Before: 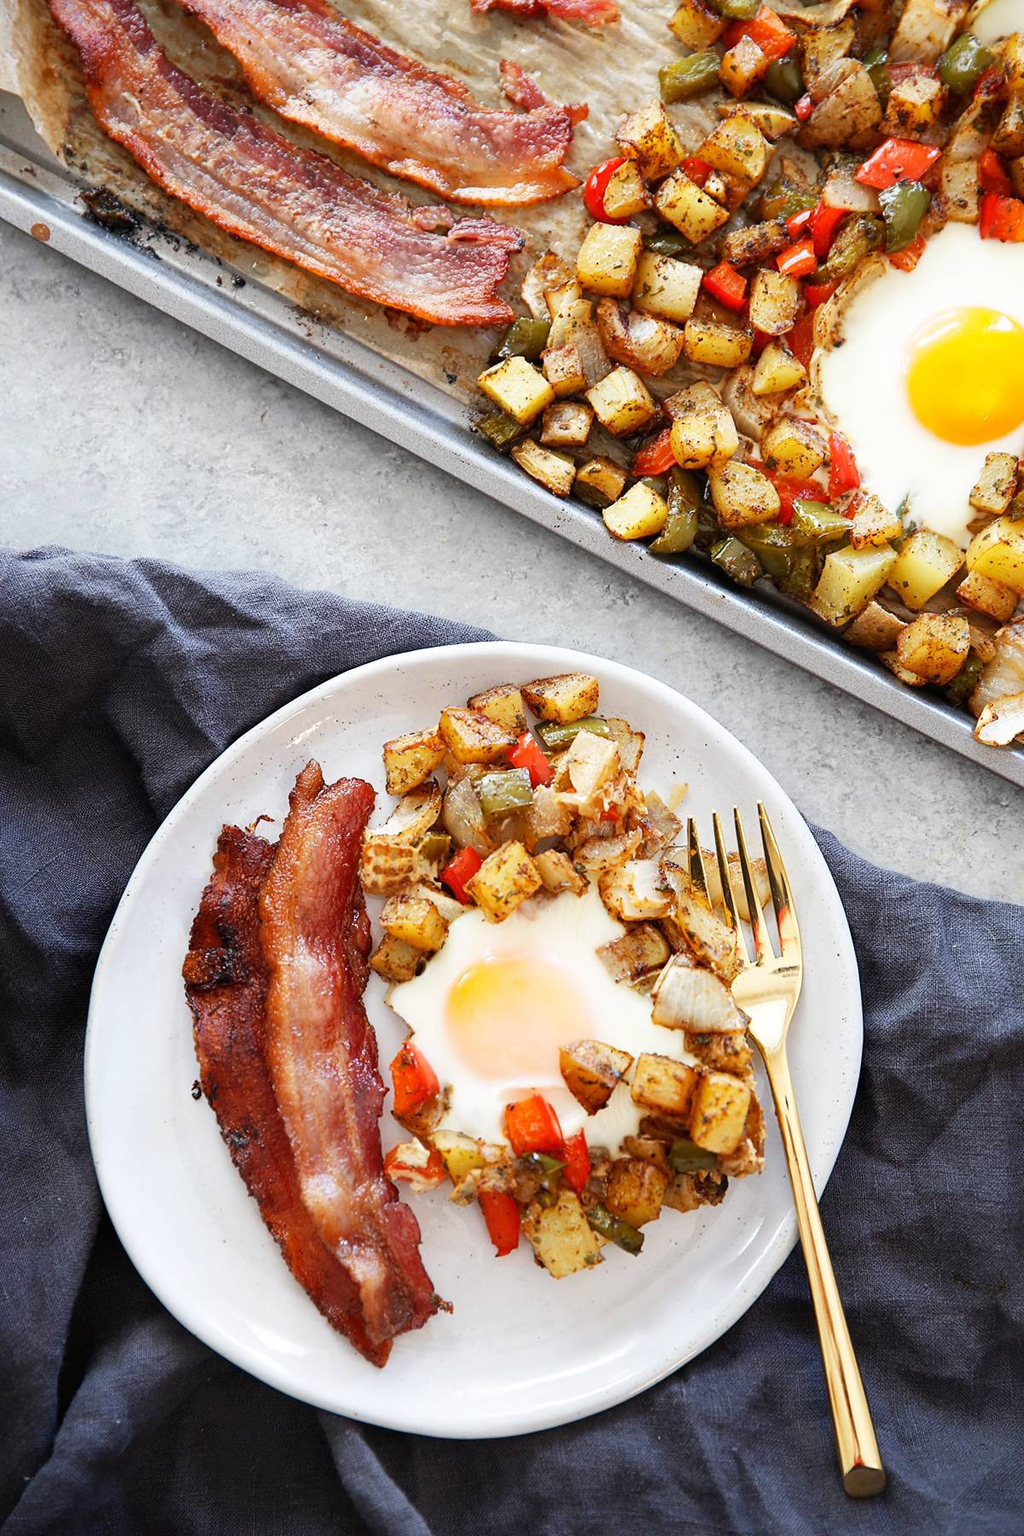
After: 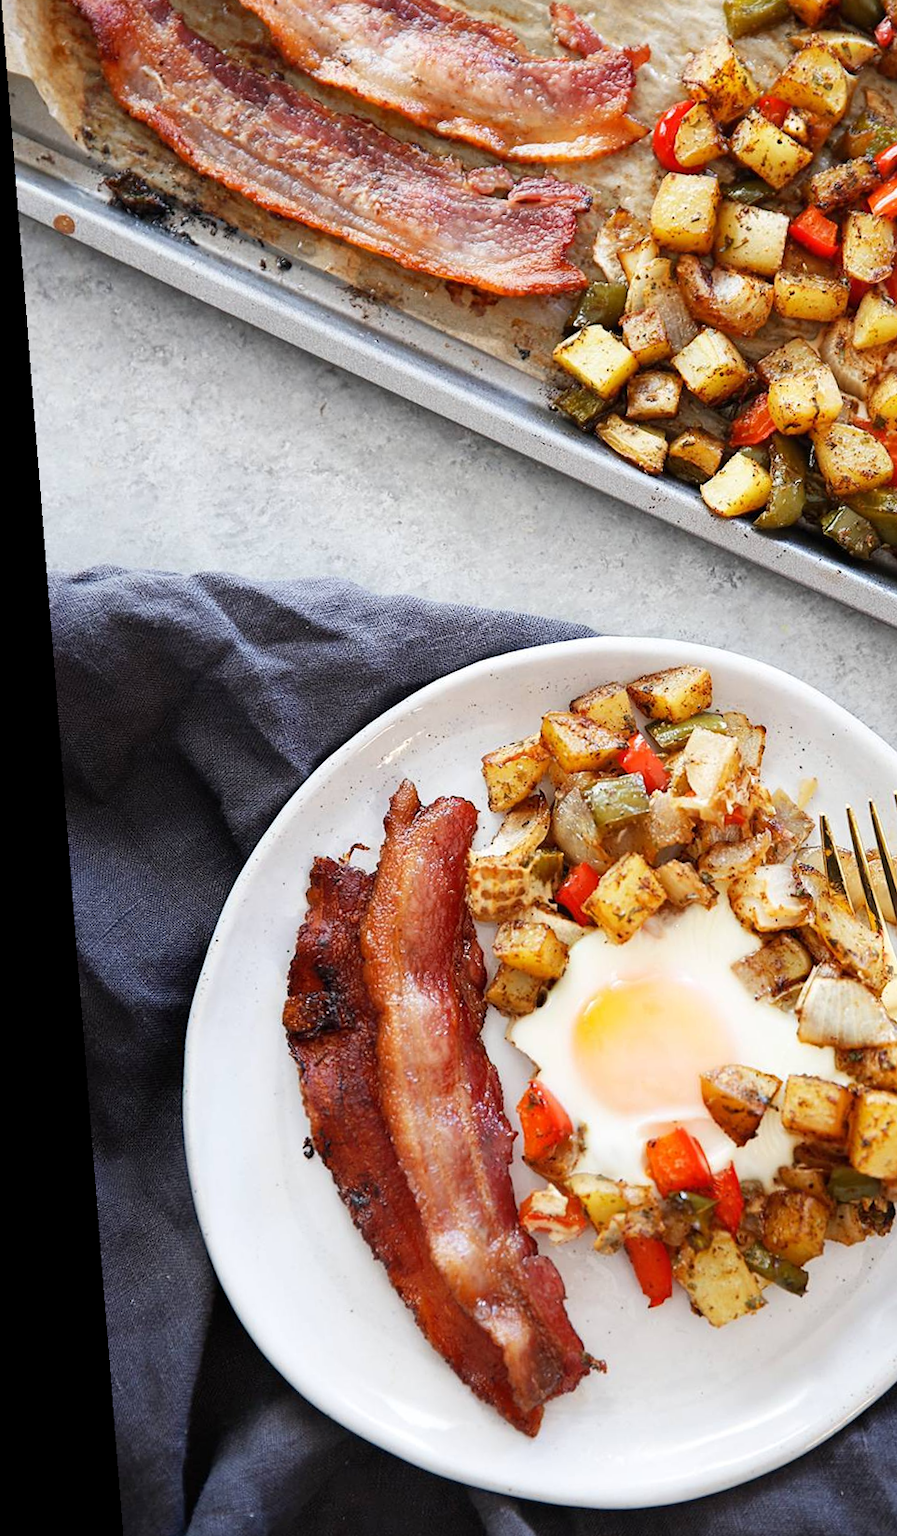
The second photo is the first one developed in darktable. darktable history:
rotate and perspective: rotation -4.2°, shear 0.006, automatic cropping off
crop: top 5.803%, right 27.864%, bottom 5.804%
